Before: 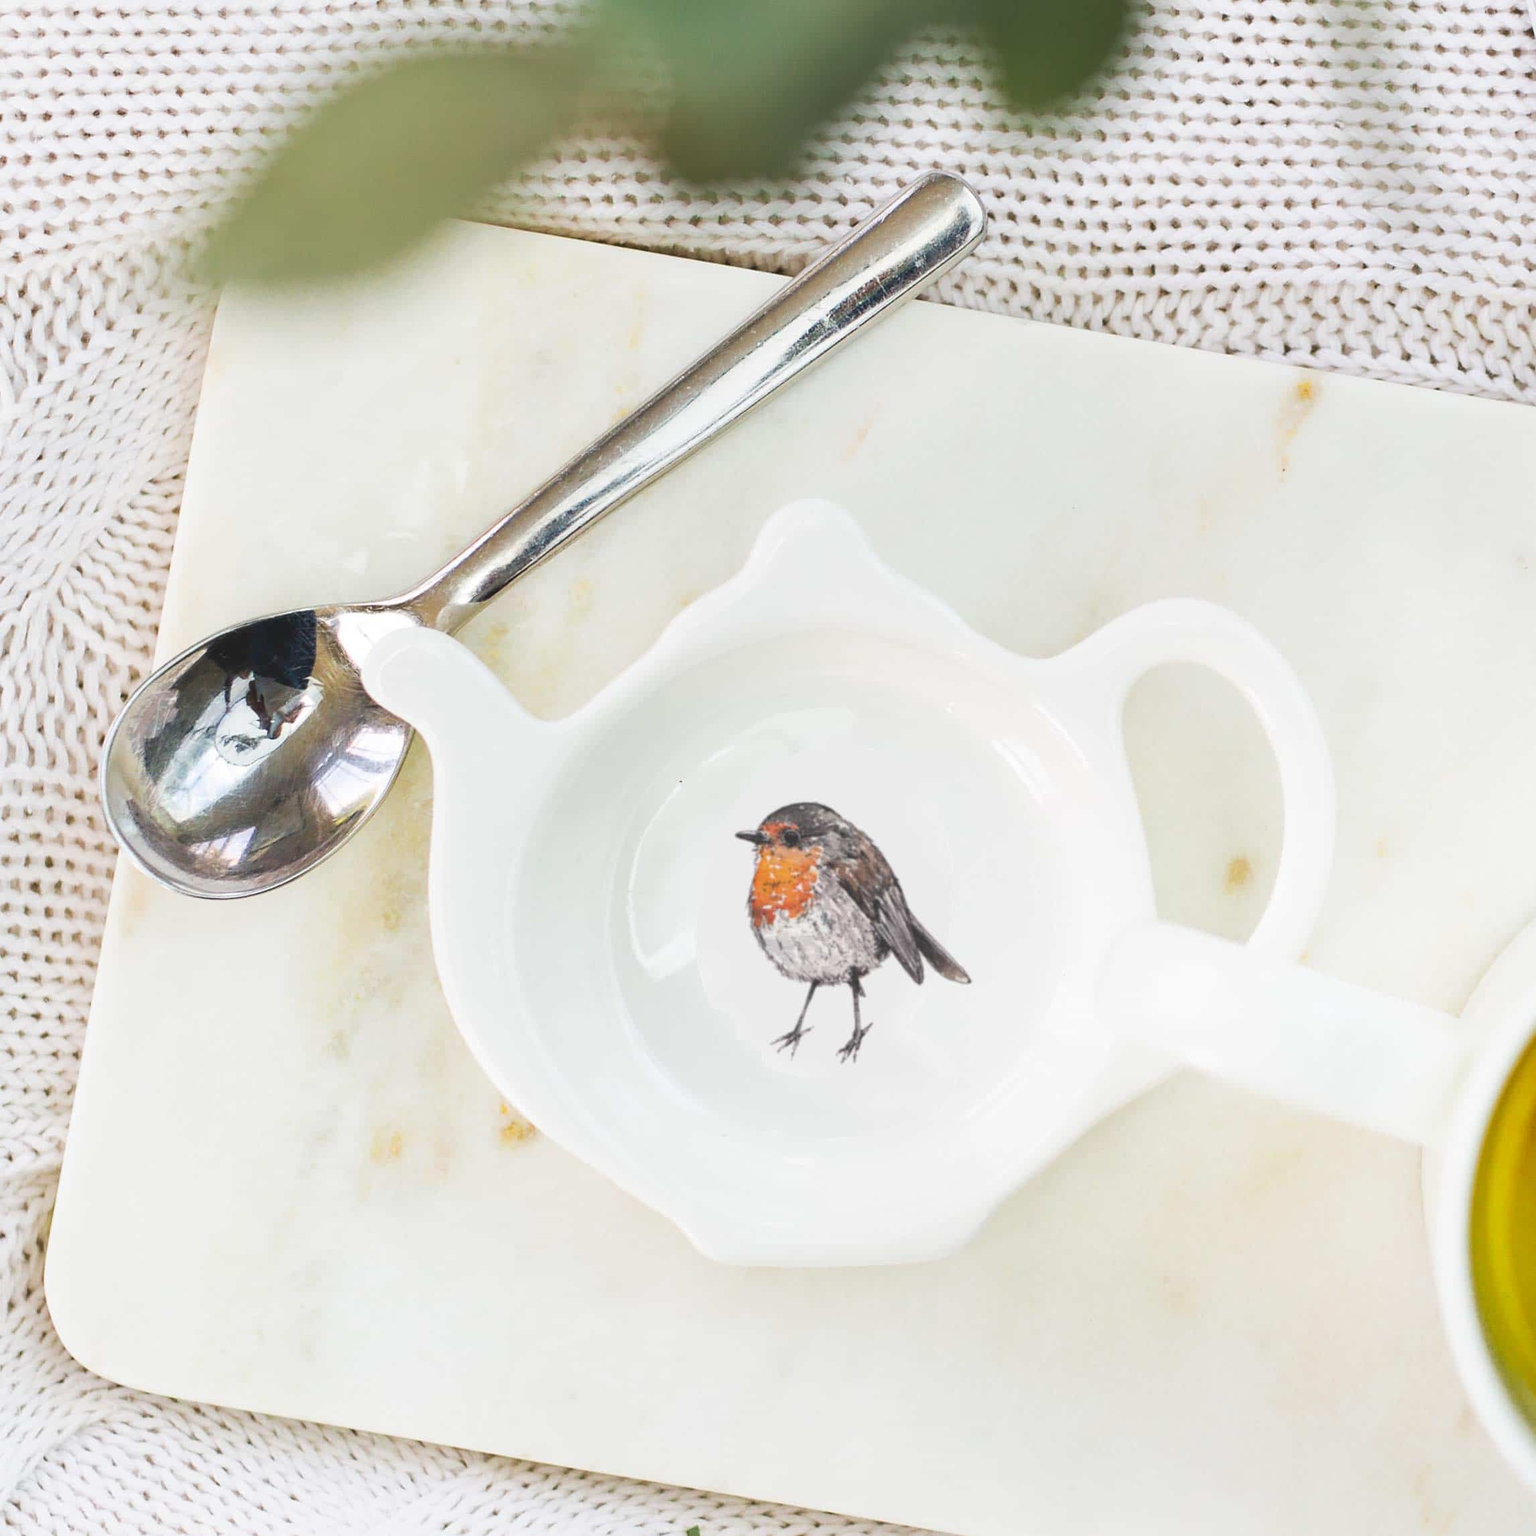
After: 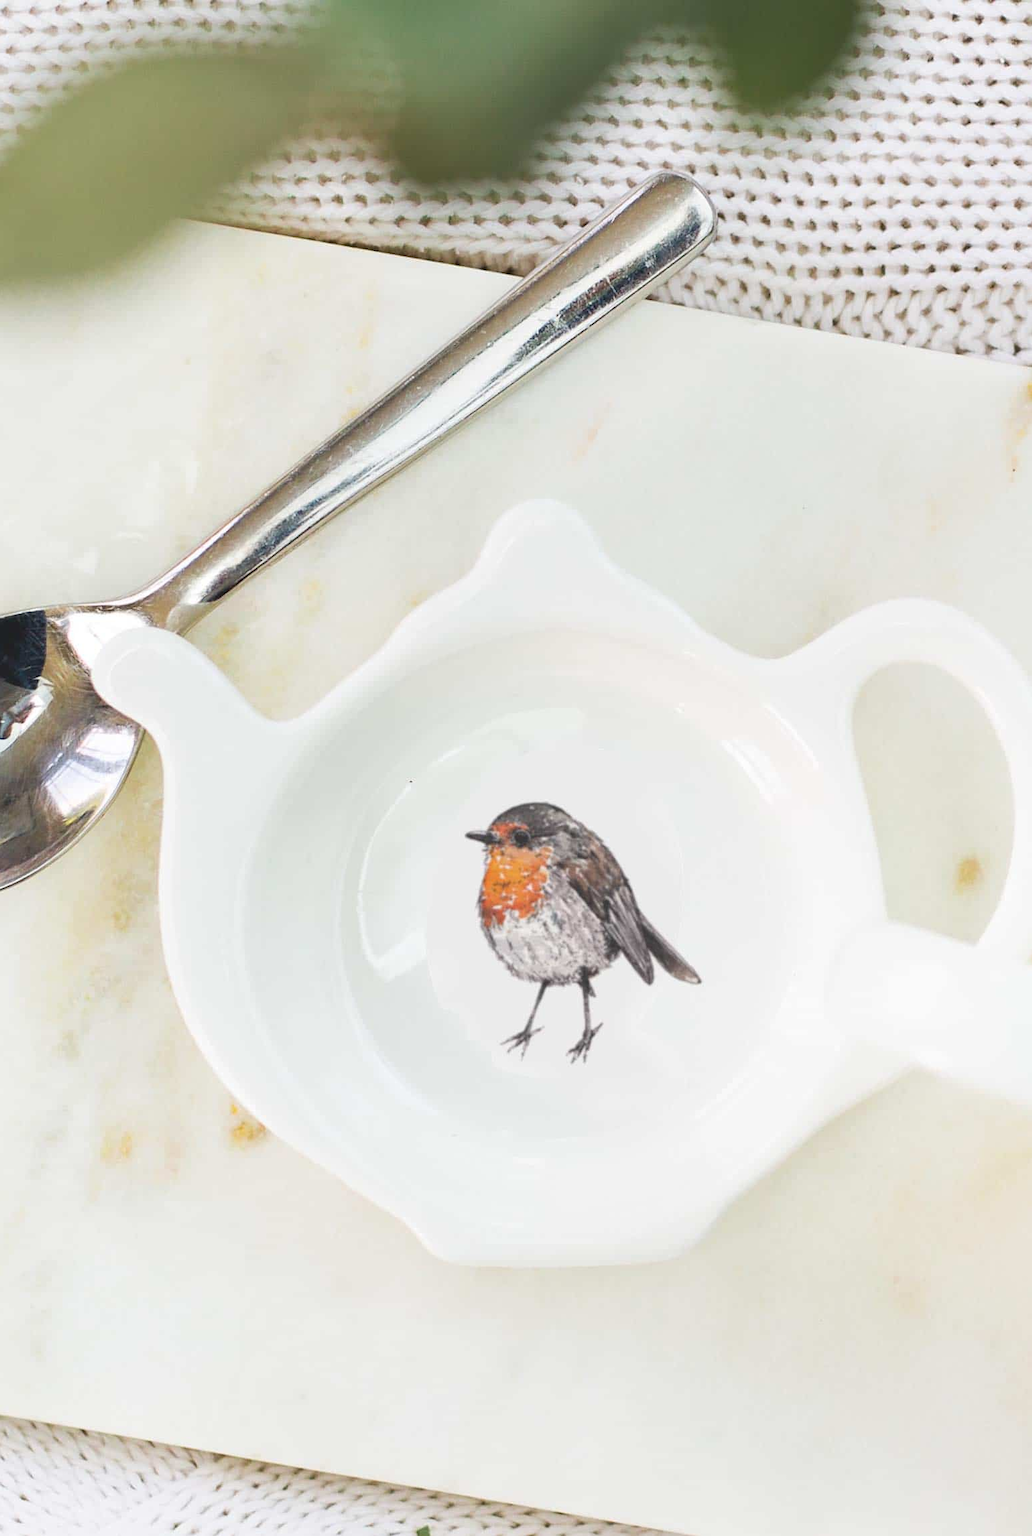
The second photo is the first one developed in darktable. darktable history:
crop and rotate: left 17.584%, right 15.2%
